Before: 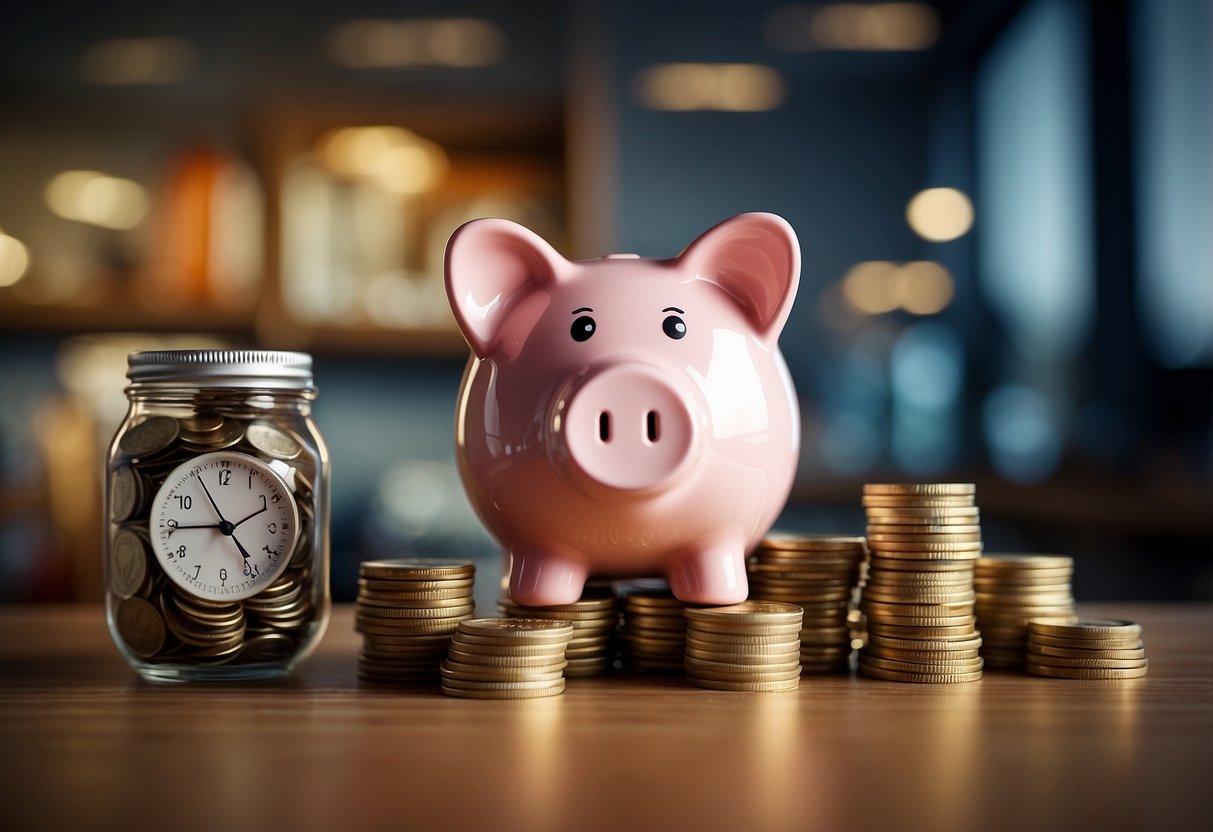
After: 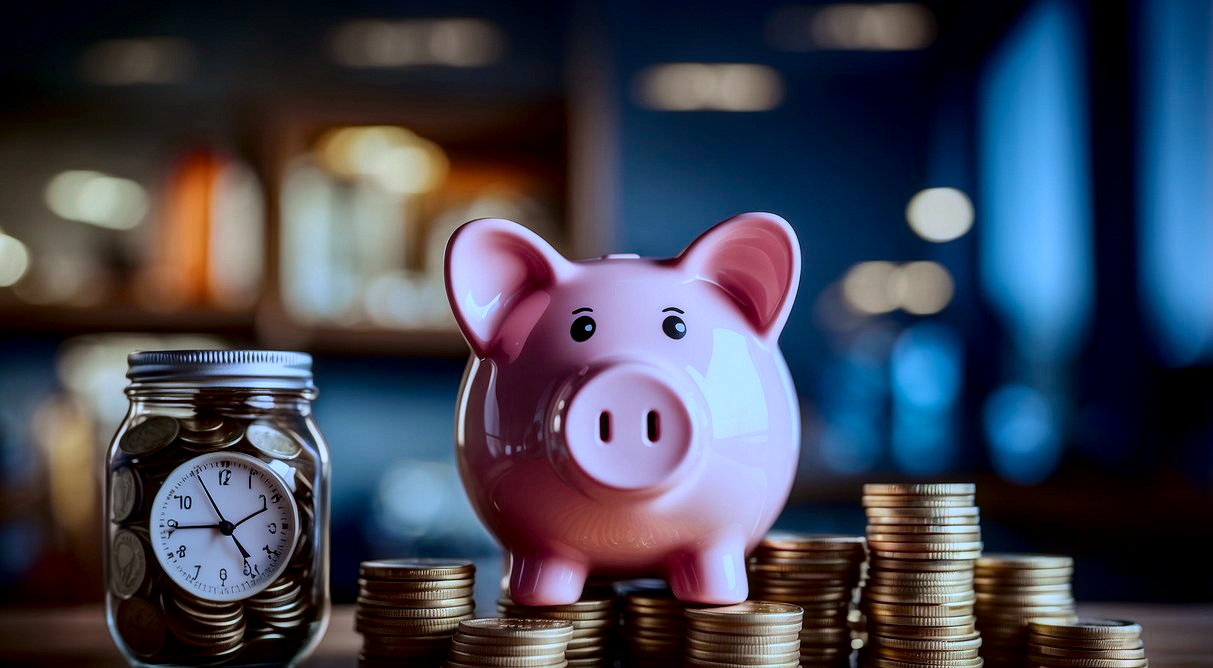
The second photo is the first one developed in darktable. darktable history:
color zones: curves: ch0 [(0, 0.465) (0.092, 0.596) (0.289, 0.464) (0.429, 0.453) (0.571, 0.464) (0.714, 0.455) (0.857, 0.462) (1, 0.465)]
tone curve: curves: ch0 [(0, 0) (0.068, 0.012) (0.183, 0.089) (0.341, 0.283) (0.547, 0.532) (0.828, 0.815) (1, 0.983)]; ch1 [(0, 0) (0.23, 0.166) (0.34, 0.308) (0.371, 0.337) (0.429, 0.411) (0.477, 0.462) (0.499, 0.5) (0.529, 0.537) (0.559, 0.582) (0.743, 0.798) (1, 1)]; ch2 [(0, 0) (0.431, 0.414) (0.498, 0.503) (0.524, 0.528) (0.568, 0.546) (0.6, 0.597) (0.634, 0.645) (0.728, 0.742) (1, 1)], color space Lab, independent channels, preserve colors none
crop: bottom 19.644%
local contrast: detail 130%
white balance: red 0.871, blue 1.249
